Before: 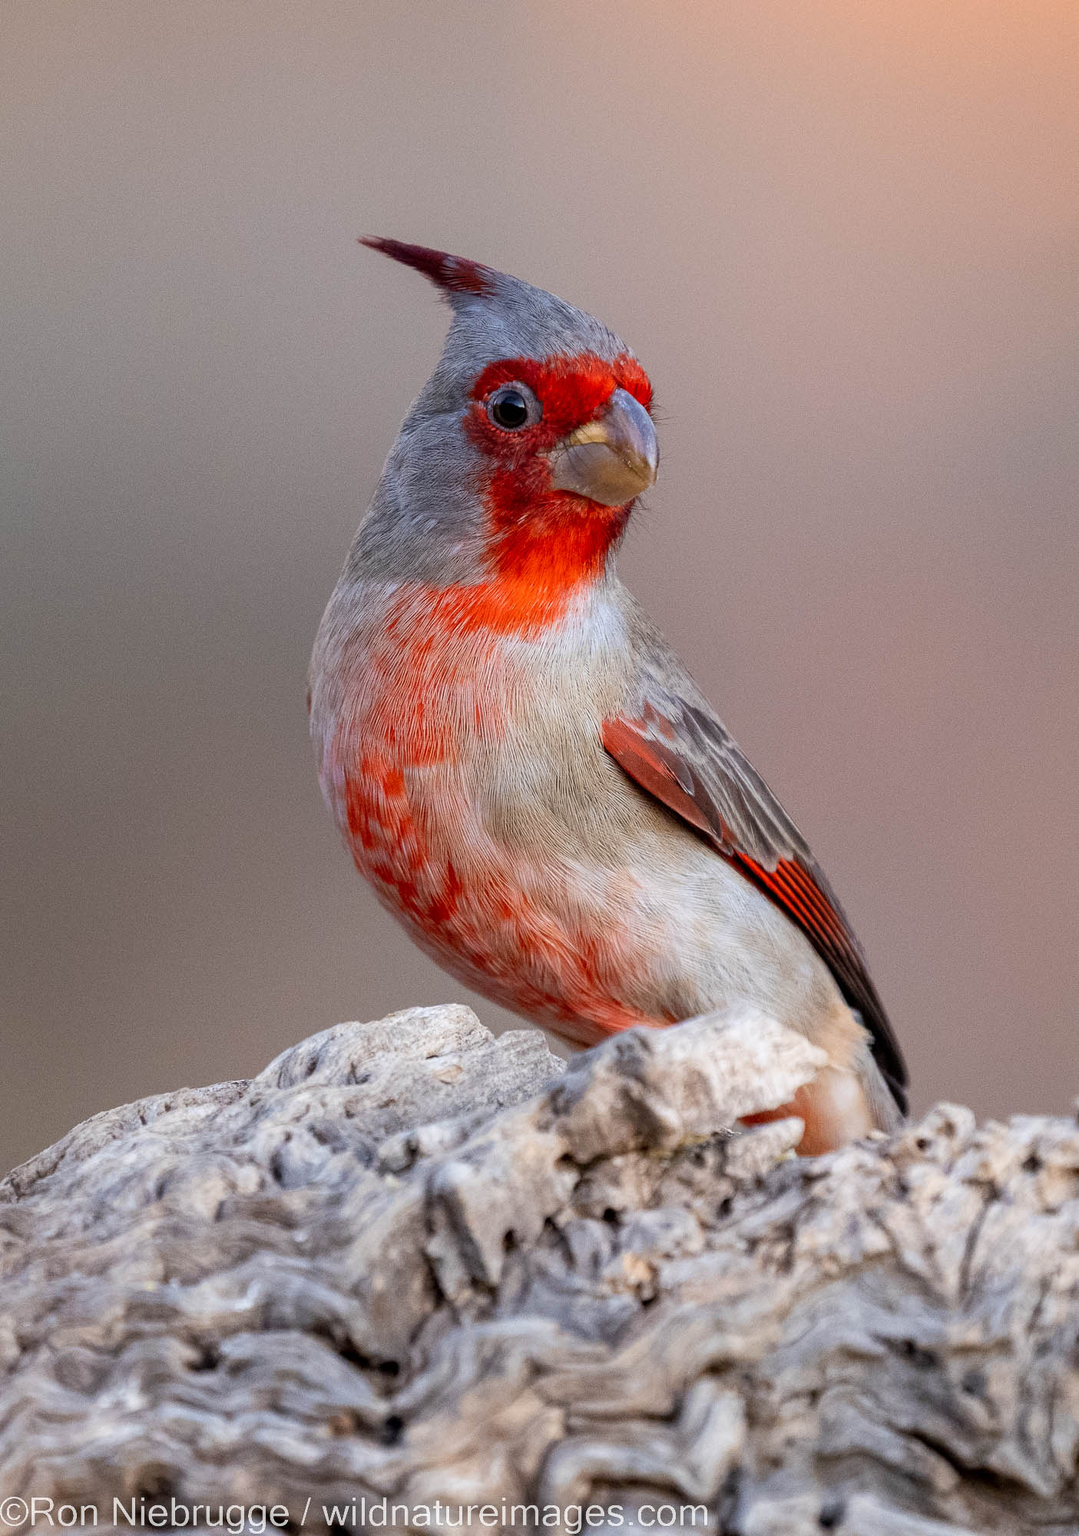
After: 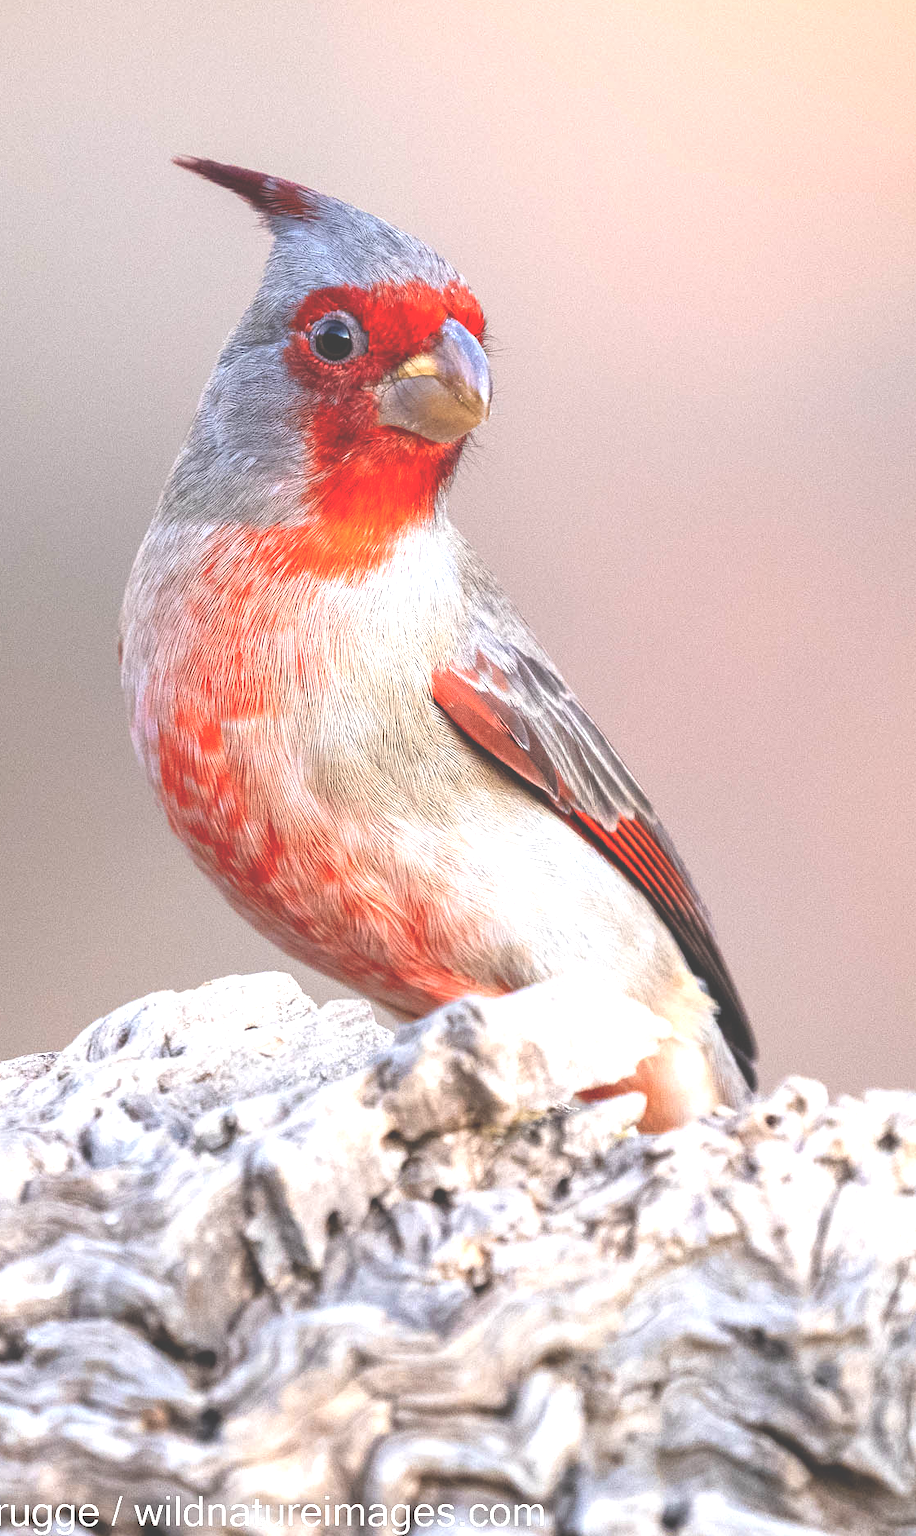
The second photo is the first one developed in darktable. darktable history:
crop and rotate: left 18.194%, top 5.831%, right 1.743%
exposure: black level correction -0.024, exposure 1.397 EV, compensate exposure bias true, compensate highlight preservation false
